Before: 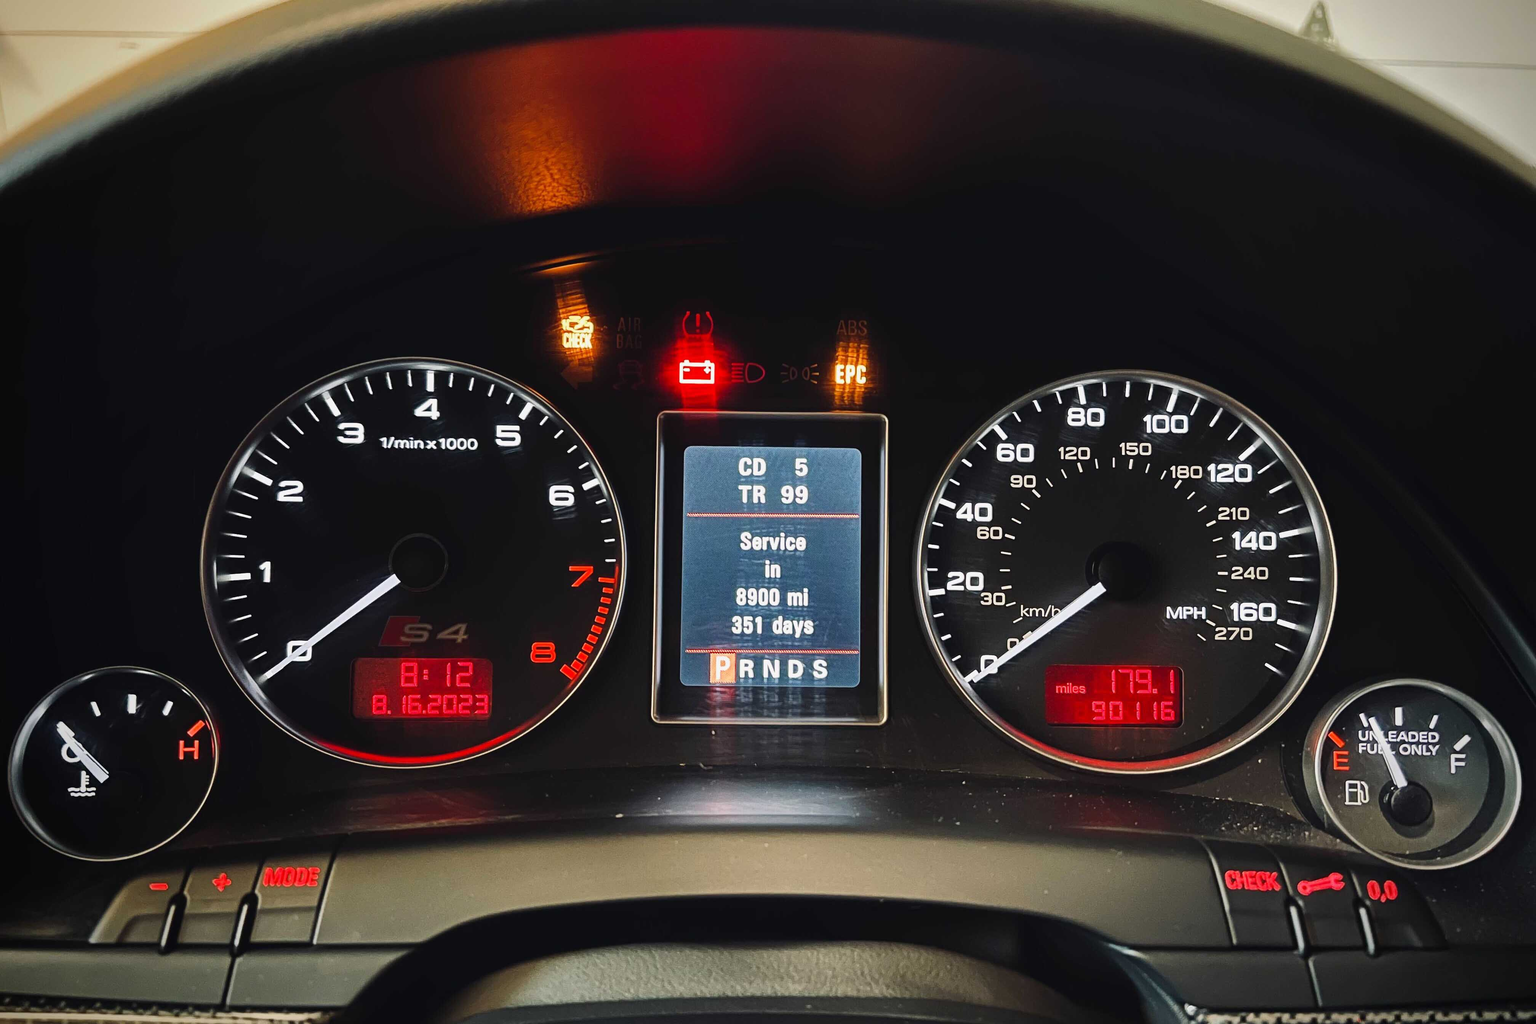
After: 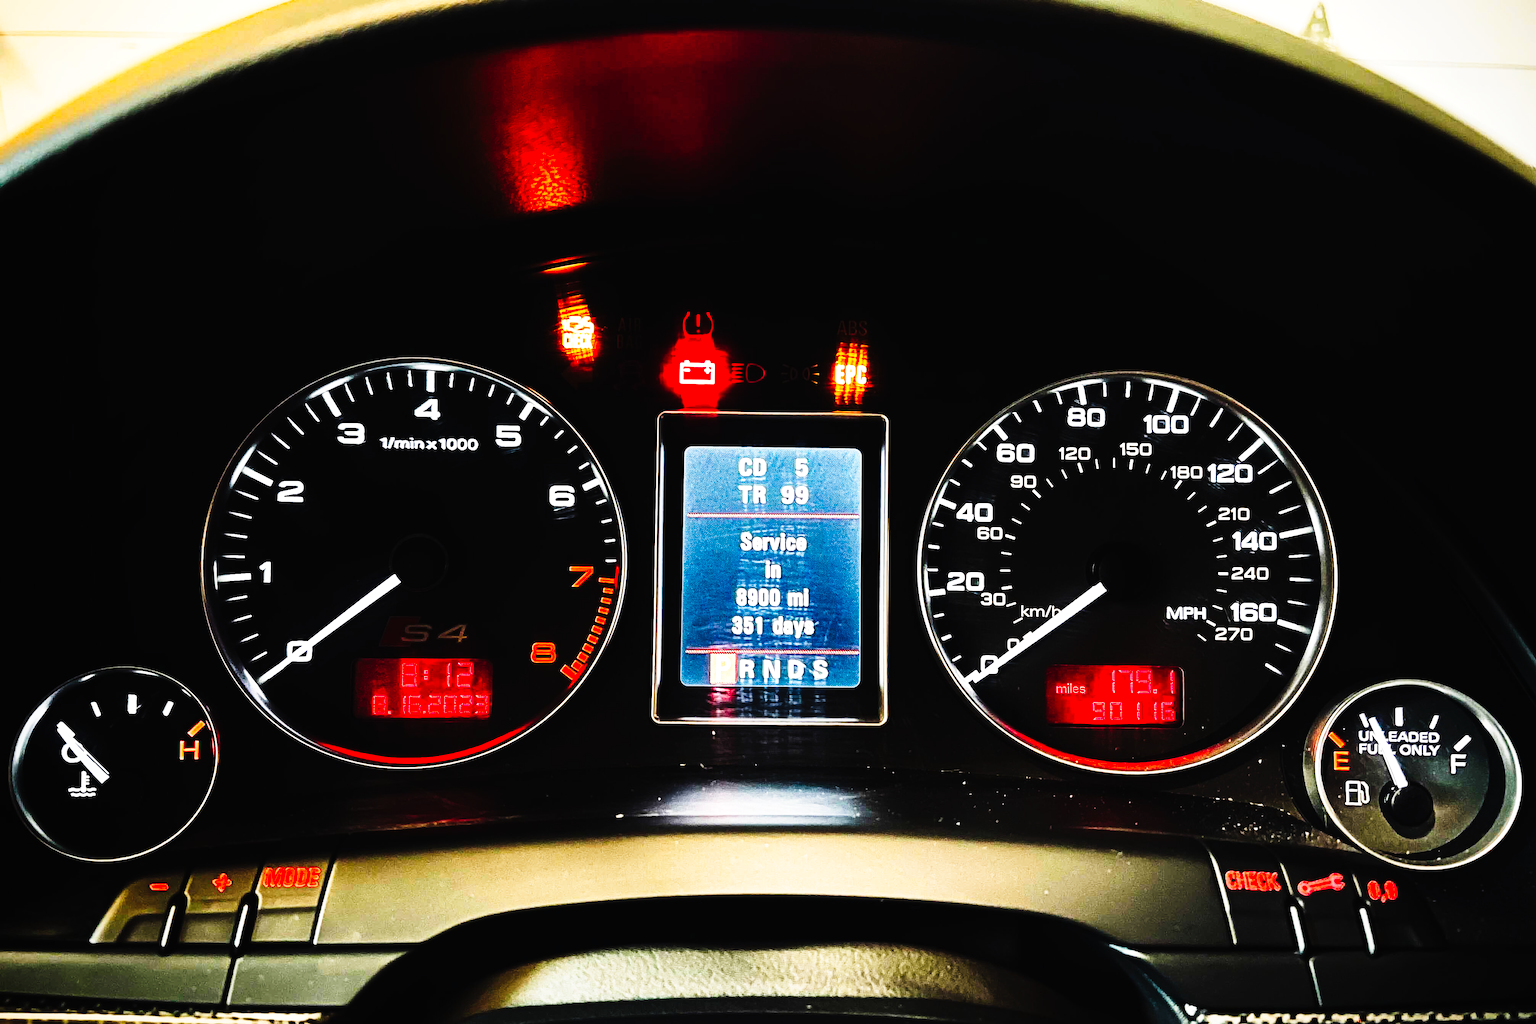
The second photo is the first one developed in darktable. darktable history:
tone curve: curves: ch0 [(0, 0) (0.003, 0.005) (0.011, 0.008) (0.025, 0.01) (0.044, 0.014) (0.069, 0.017) (0.1, 0.022) (0.136, 0.028) (0.177, 0.037) (0.224, 0.049) (0.277, 0.091) (0.335, 0.168) (0.399, 0.292) (0.468, 0.463) (0.543, 0.637) (0.623, 0.792) (0.709, 0.903) (0.801, 0.963) (0.898, 0.985) (1, 1)], preserve colors none
tone equalizer: -8 EV -0.417 EV, -7 EV -0.389 EV, -6 EV -0.333 EV, -5 EV -0.222 EV, -3 EV 0.222 EV, -2 EV 0.333 EV, -1 EV 0.389 EV, +0 EV 0.417 EV, edges refinement/feathering 500, mask exposure compensation -1.57 EV, preserve details no
exposure: exposure 0.4 EV, compensate highlight preservation false
